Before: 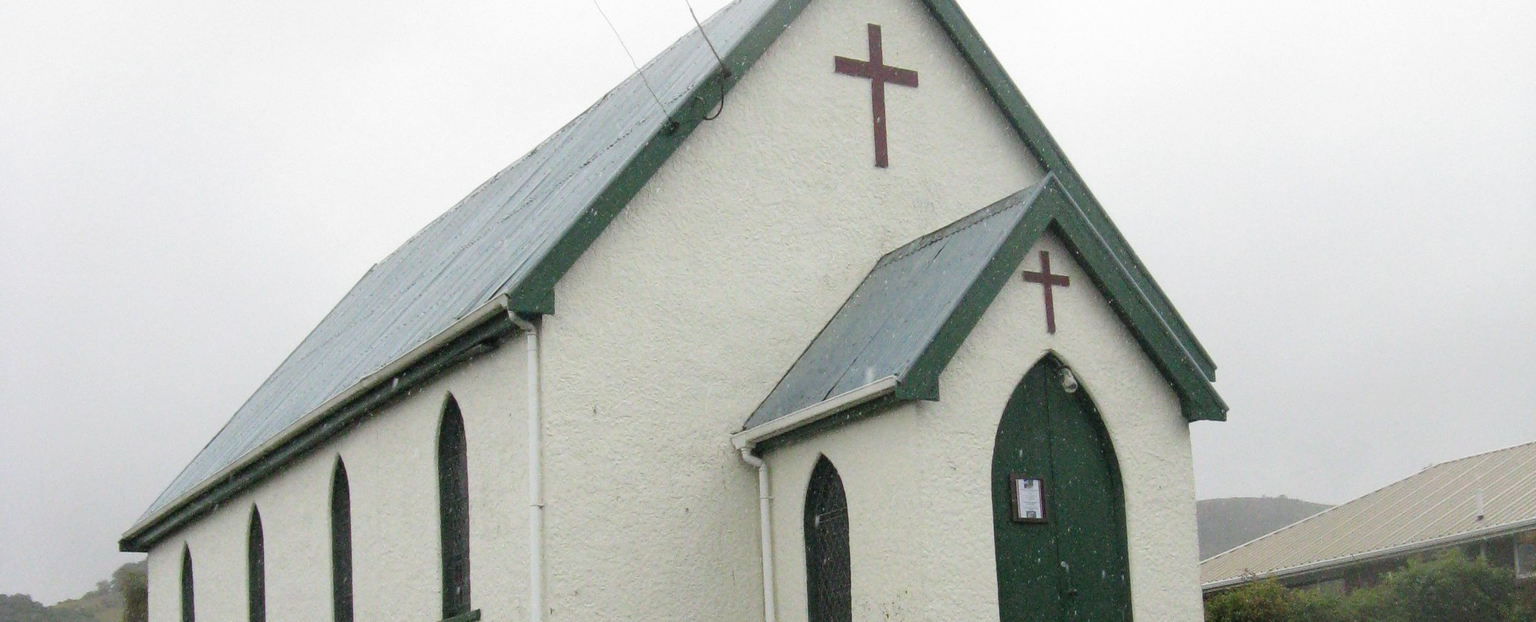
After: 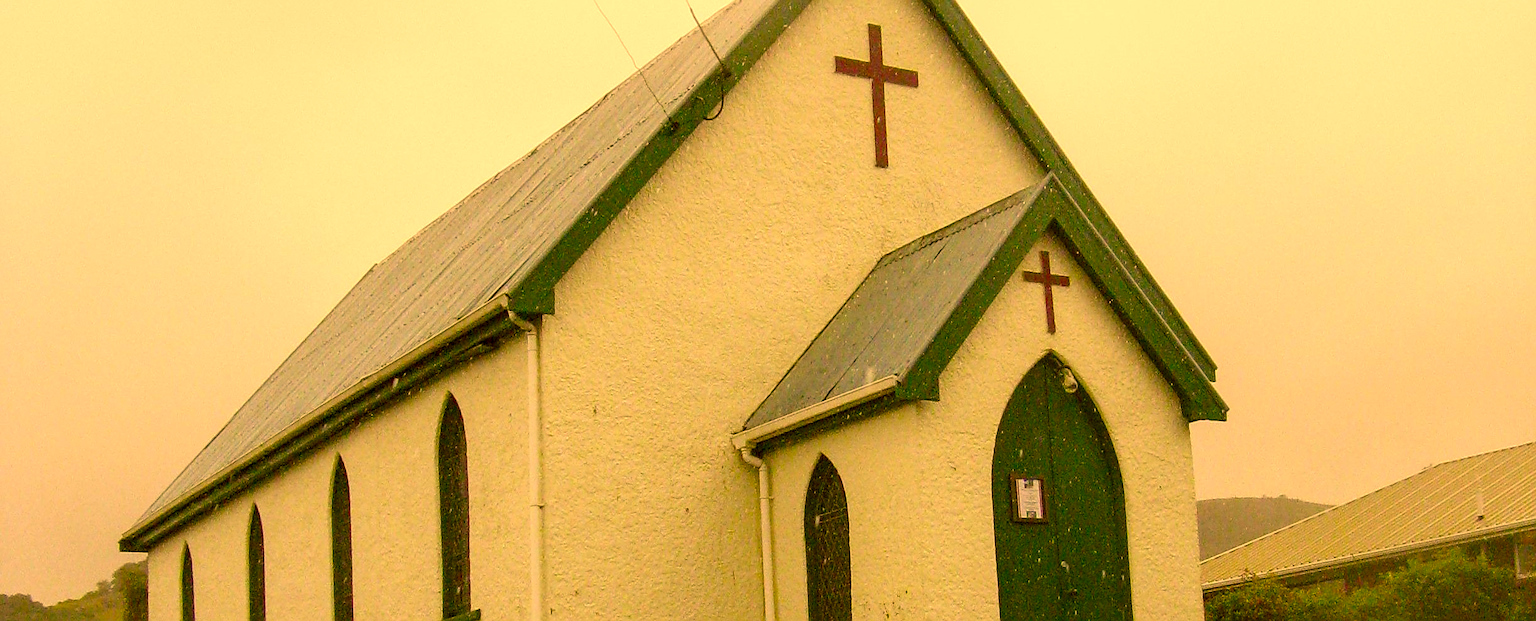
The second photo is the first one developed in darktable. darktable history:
color correction: highlights a* 10.82, highlights b* 30.42, shadows a* 2.7, shadows b* 18.03, saturation 1.73
color balance rgb: perceptual saturation grading › global saturation 0.319%, perceptual saturation grading › highlights -25.121%, perceptual saturation grading › shadows 29.585%
sharpen: amount 0.601
local contrast: detail 130%
